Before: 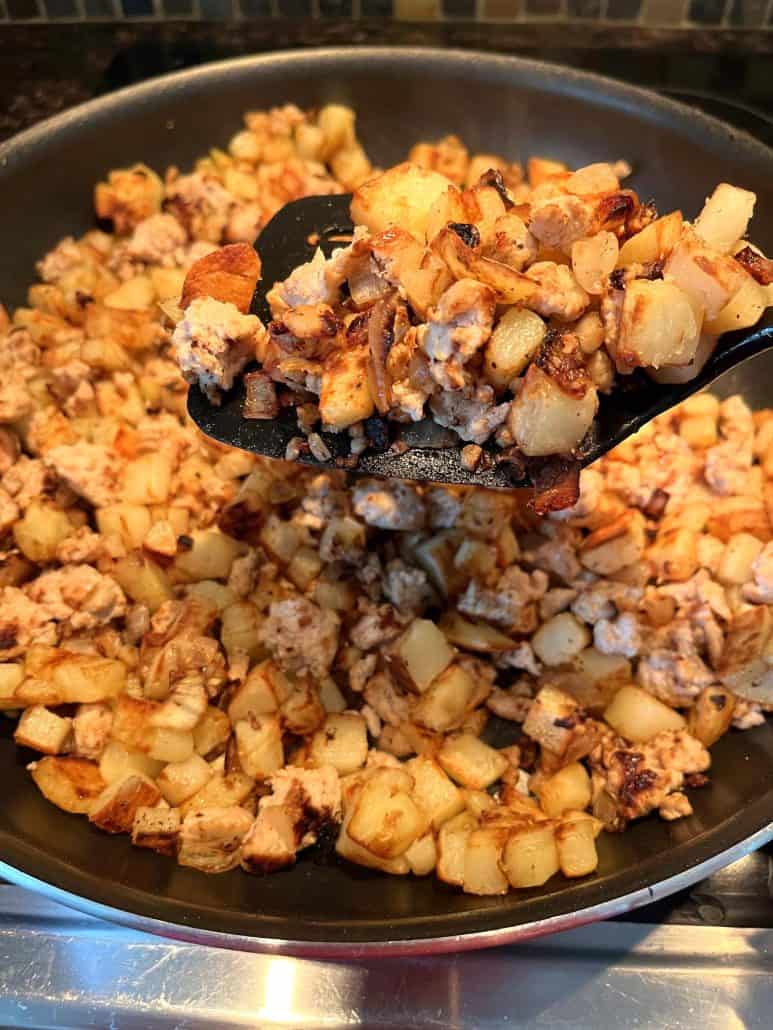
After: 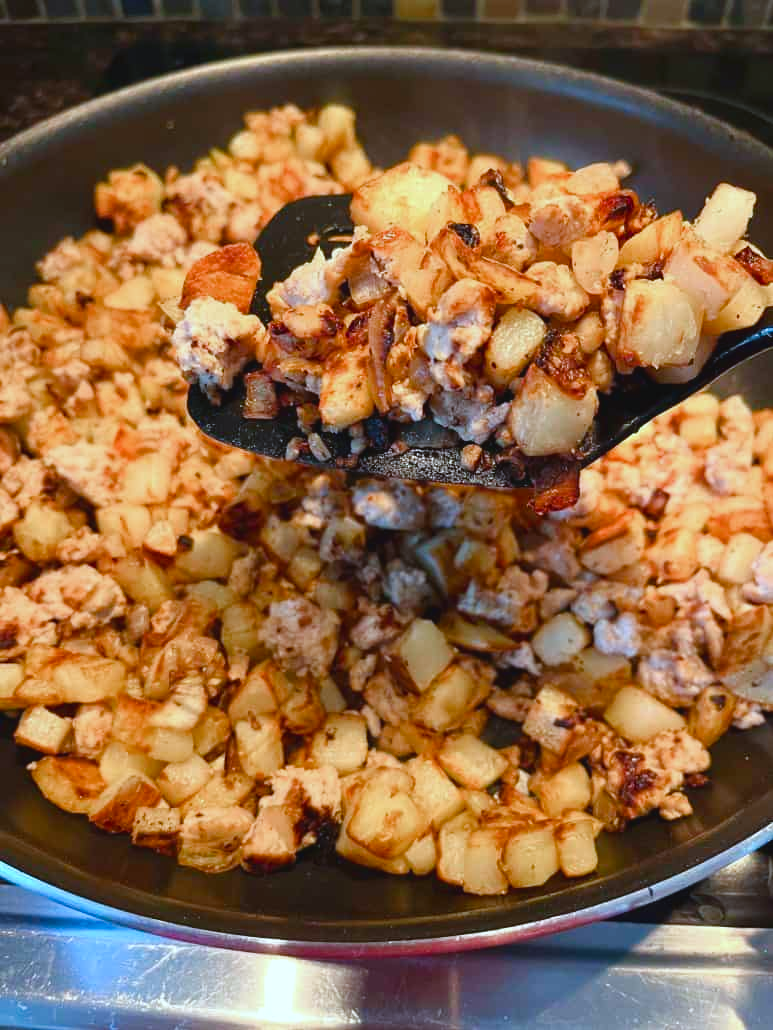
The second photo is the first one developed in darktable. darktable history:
color calibration: gray › normalize channels true, illuminant as shot in camera, x 0.379, y 0.381, temperature 4100.76 K, gamut compression 0.017
color balance rgb: global offset › luminance 0.472%, global offset › hue 168.78°, perceptual saturation grading › global saturation -0.143%, perceptual saturation grading › highlights -16.732%, perceptual saturation grading › mid-tones 32.776%, perceptual saturation grading › shadows 50.555%
